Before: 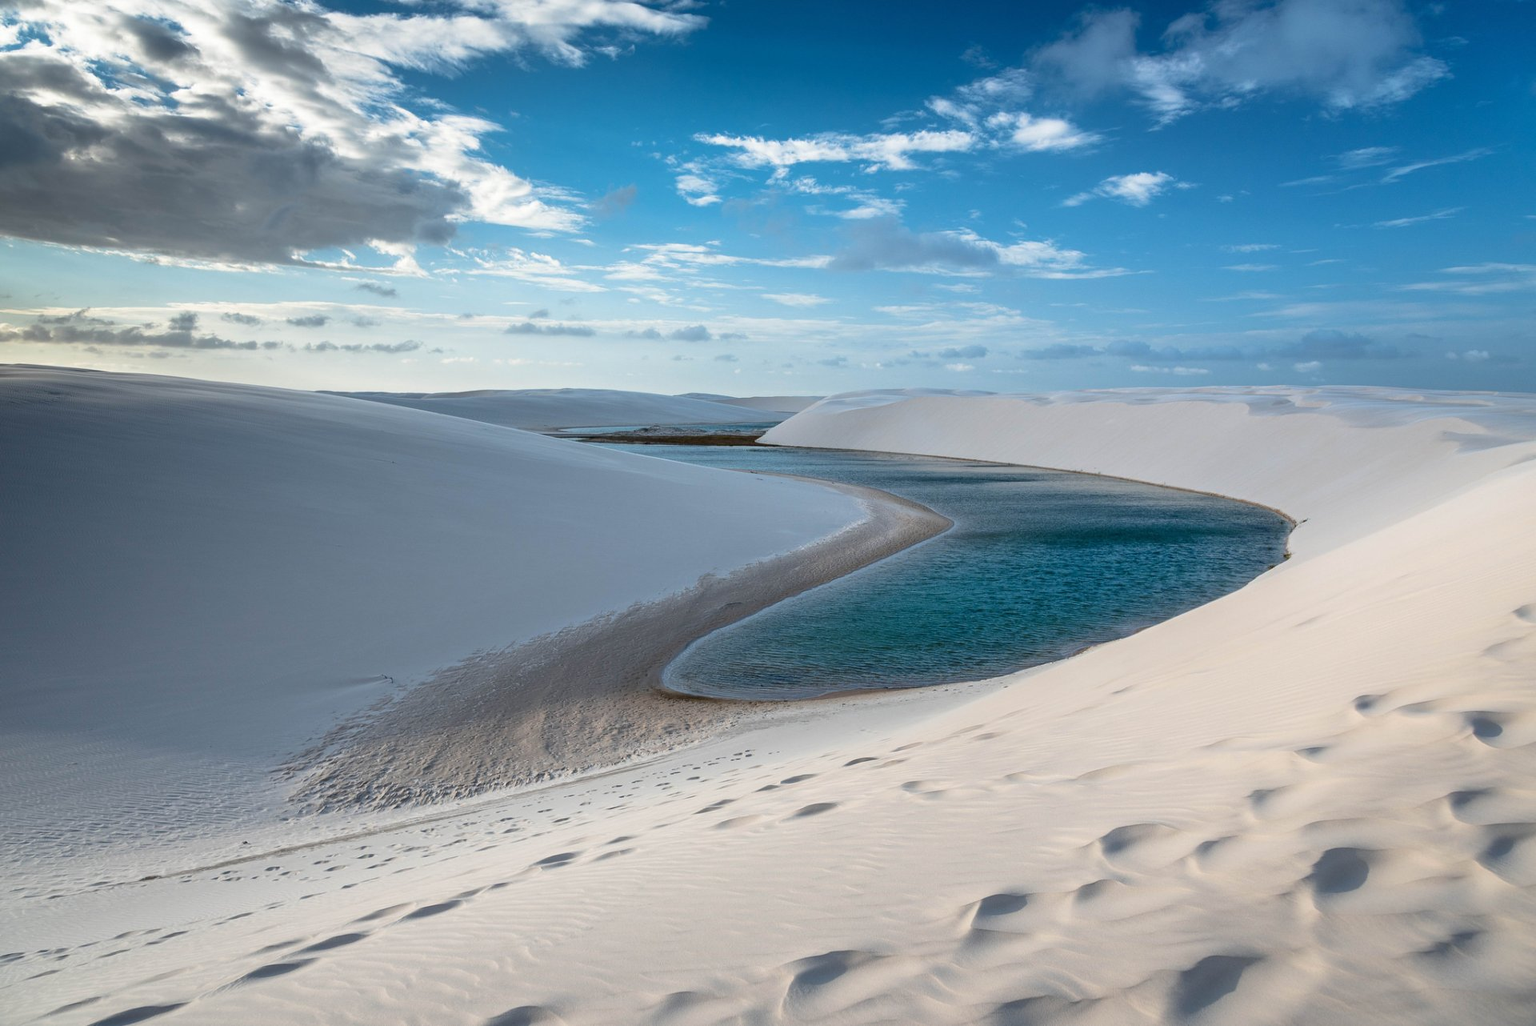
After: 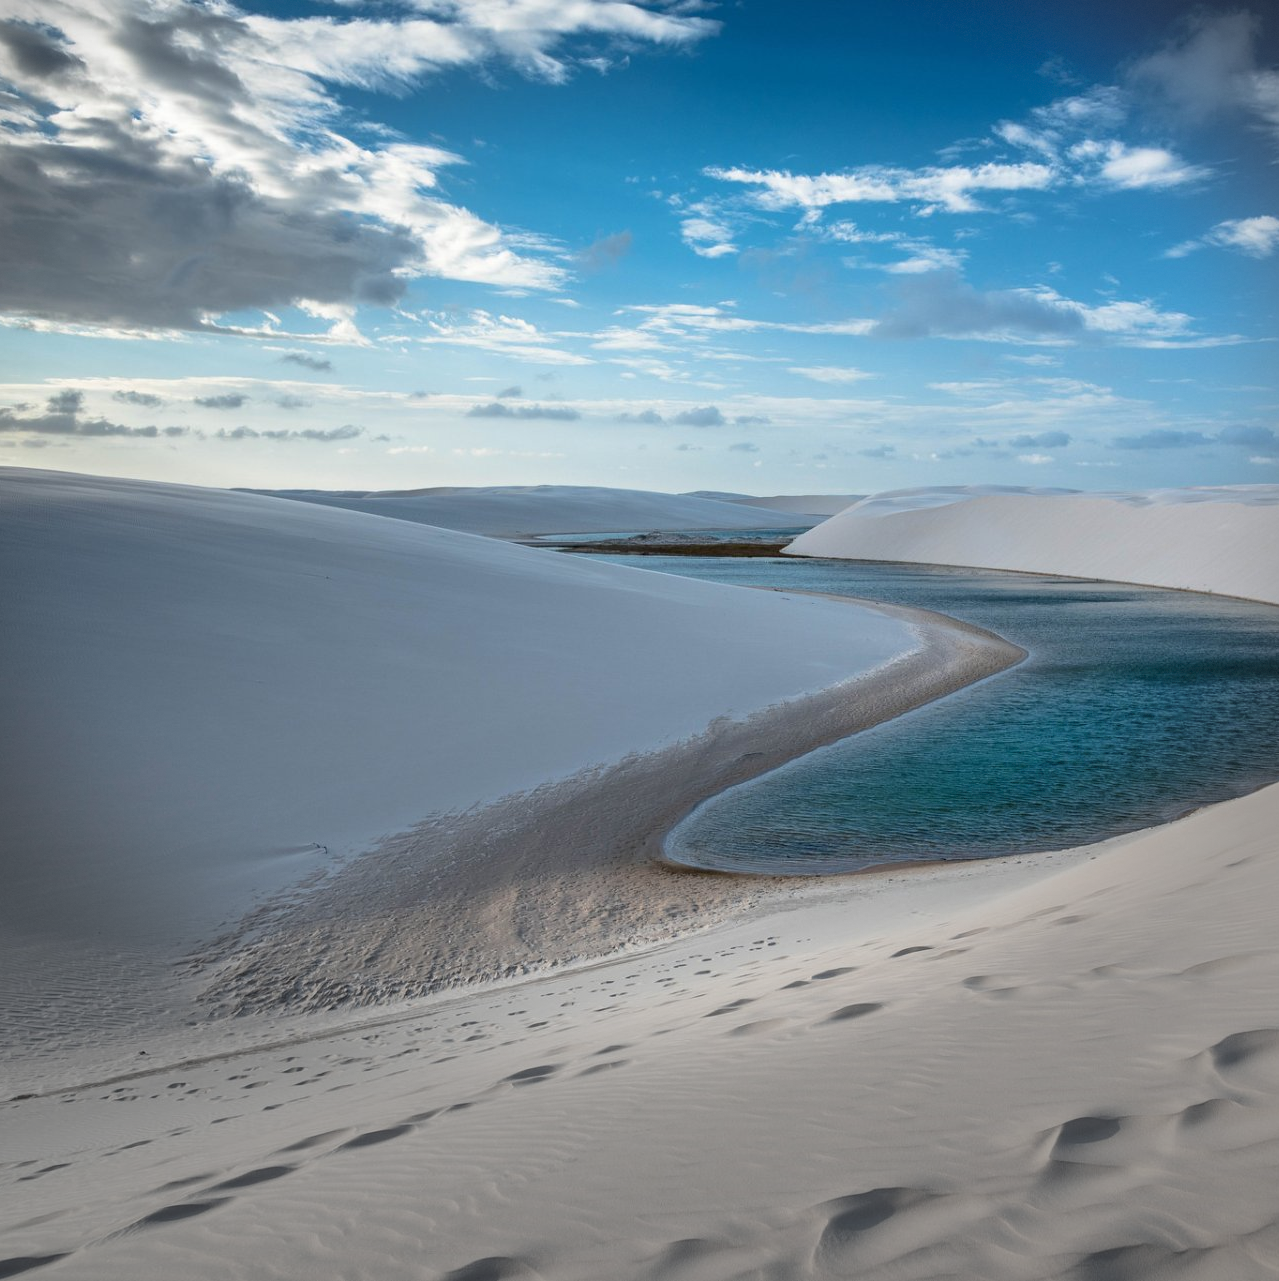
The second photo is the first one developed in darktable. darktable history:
exposure: compensate exposure bias true, compensate highlight preservation false
crop and rotate: left 8.563%, right 24.817%
vignetting: fall-off start 89.29%, fall-off radius 44.49%, center (-0.052, -0.357), width/height ratio 1.168, dithering 8-bit output
